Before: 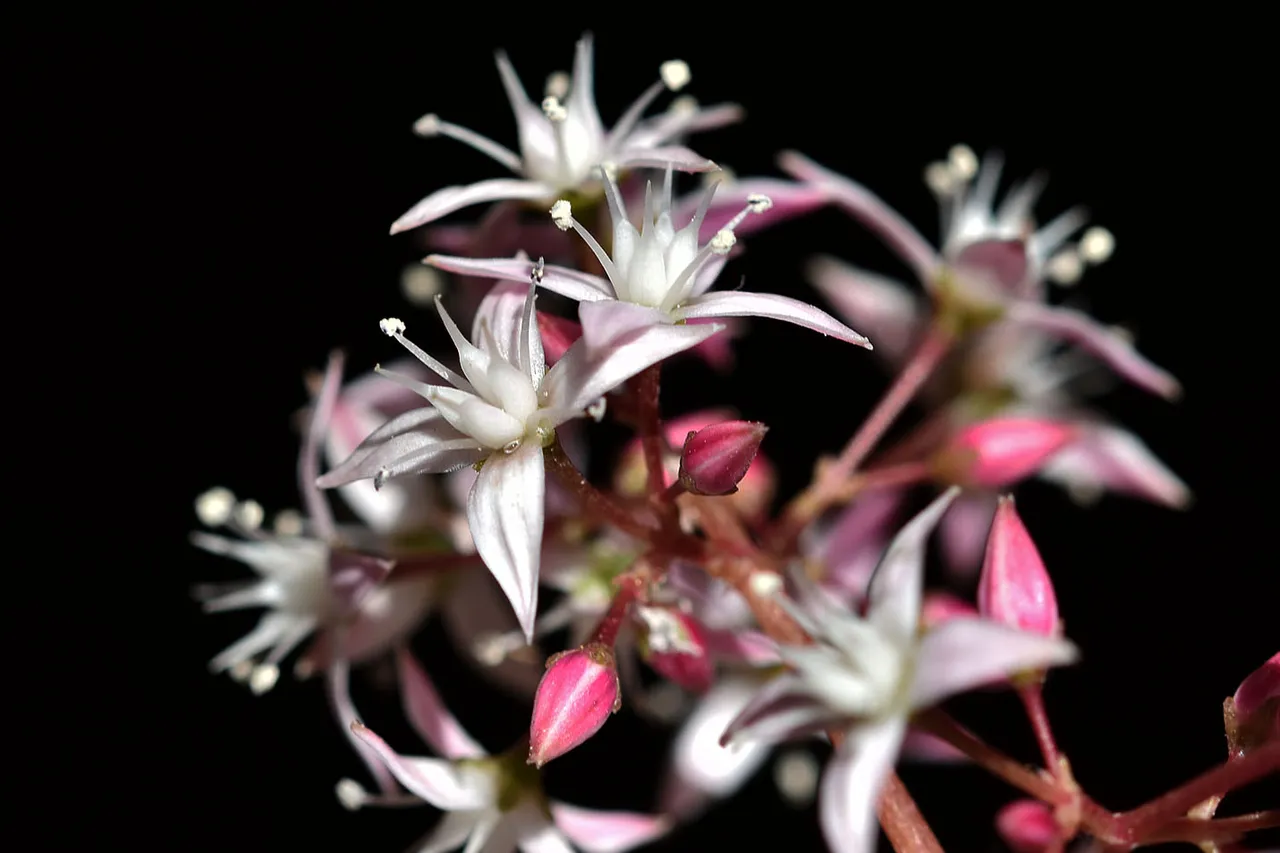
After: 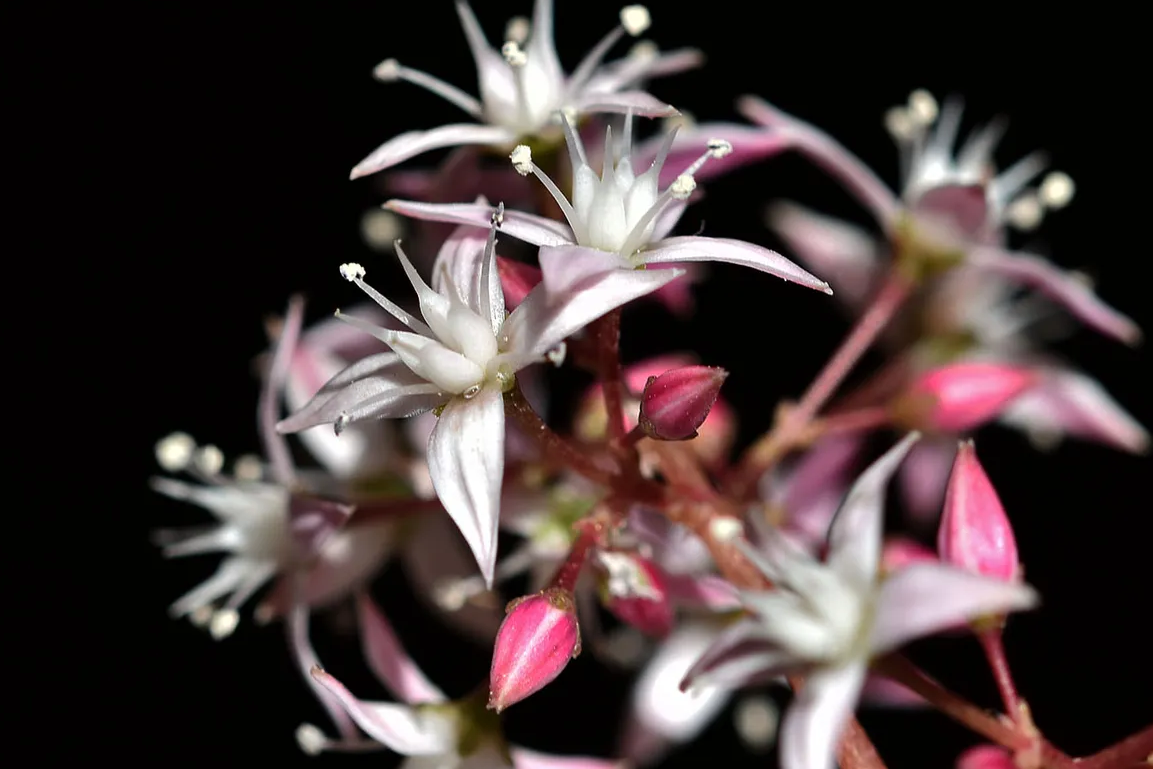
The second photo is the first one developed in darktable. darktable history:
crop: left 3.162%, top 6.481%, right 6.695%, bottom 3.252%
